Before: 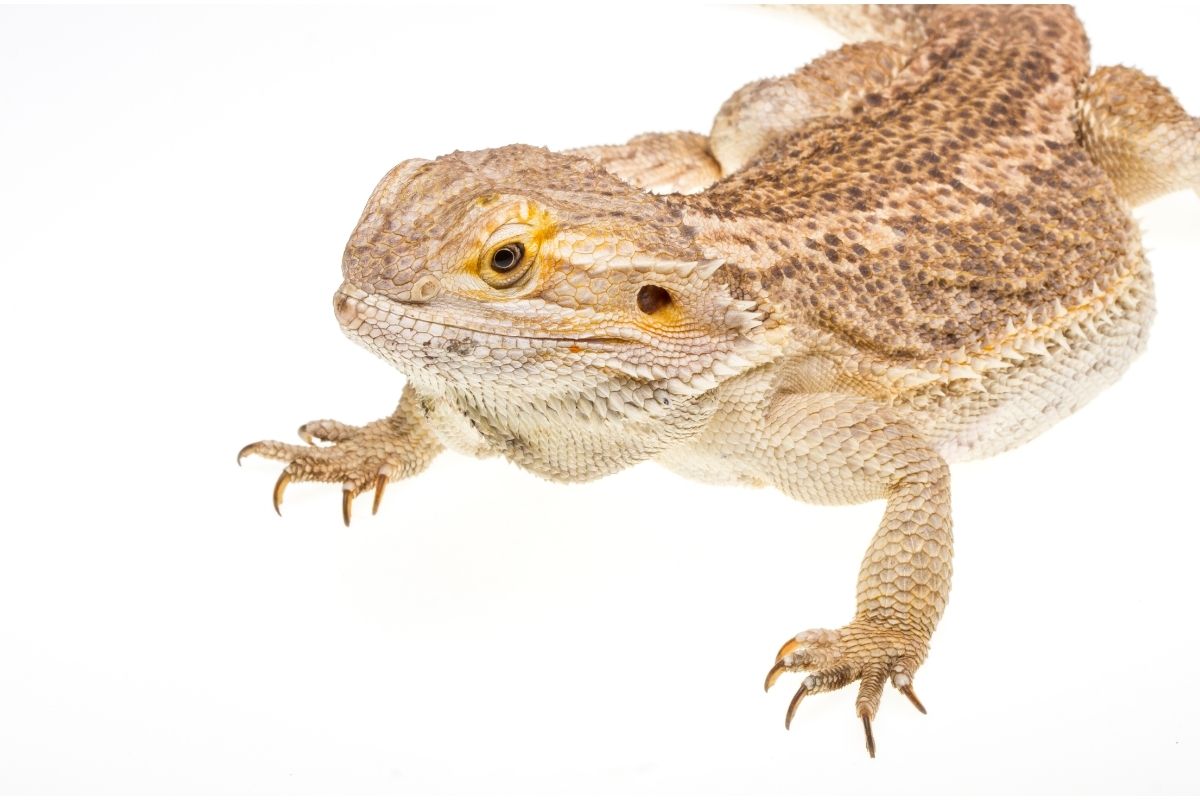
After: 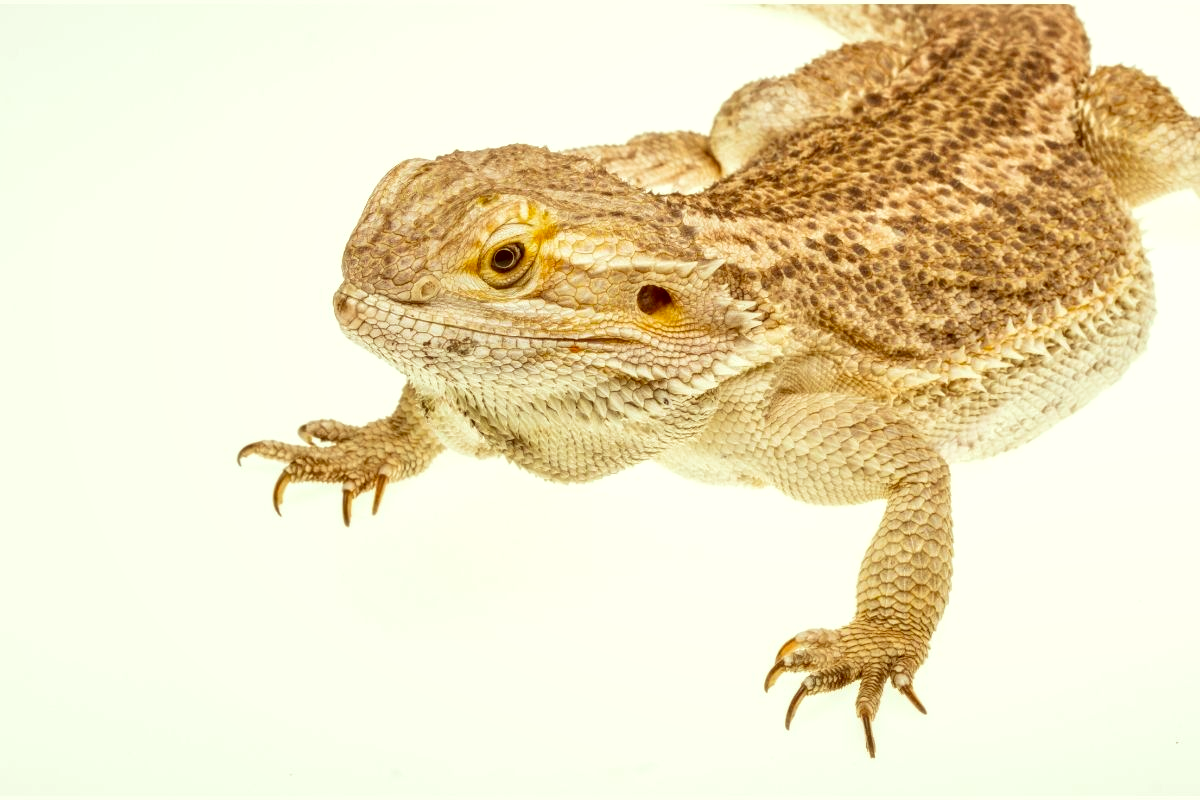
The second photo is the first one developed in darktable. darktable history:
local contrast: detail 130%
velvia: on, module defaults
color correction: highlights a* -6.09, highlights b* 9.44, shadows a* 10.68, shadows b* 23.27
